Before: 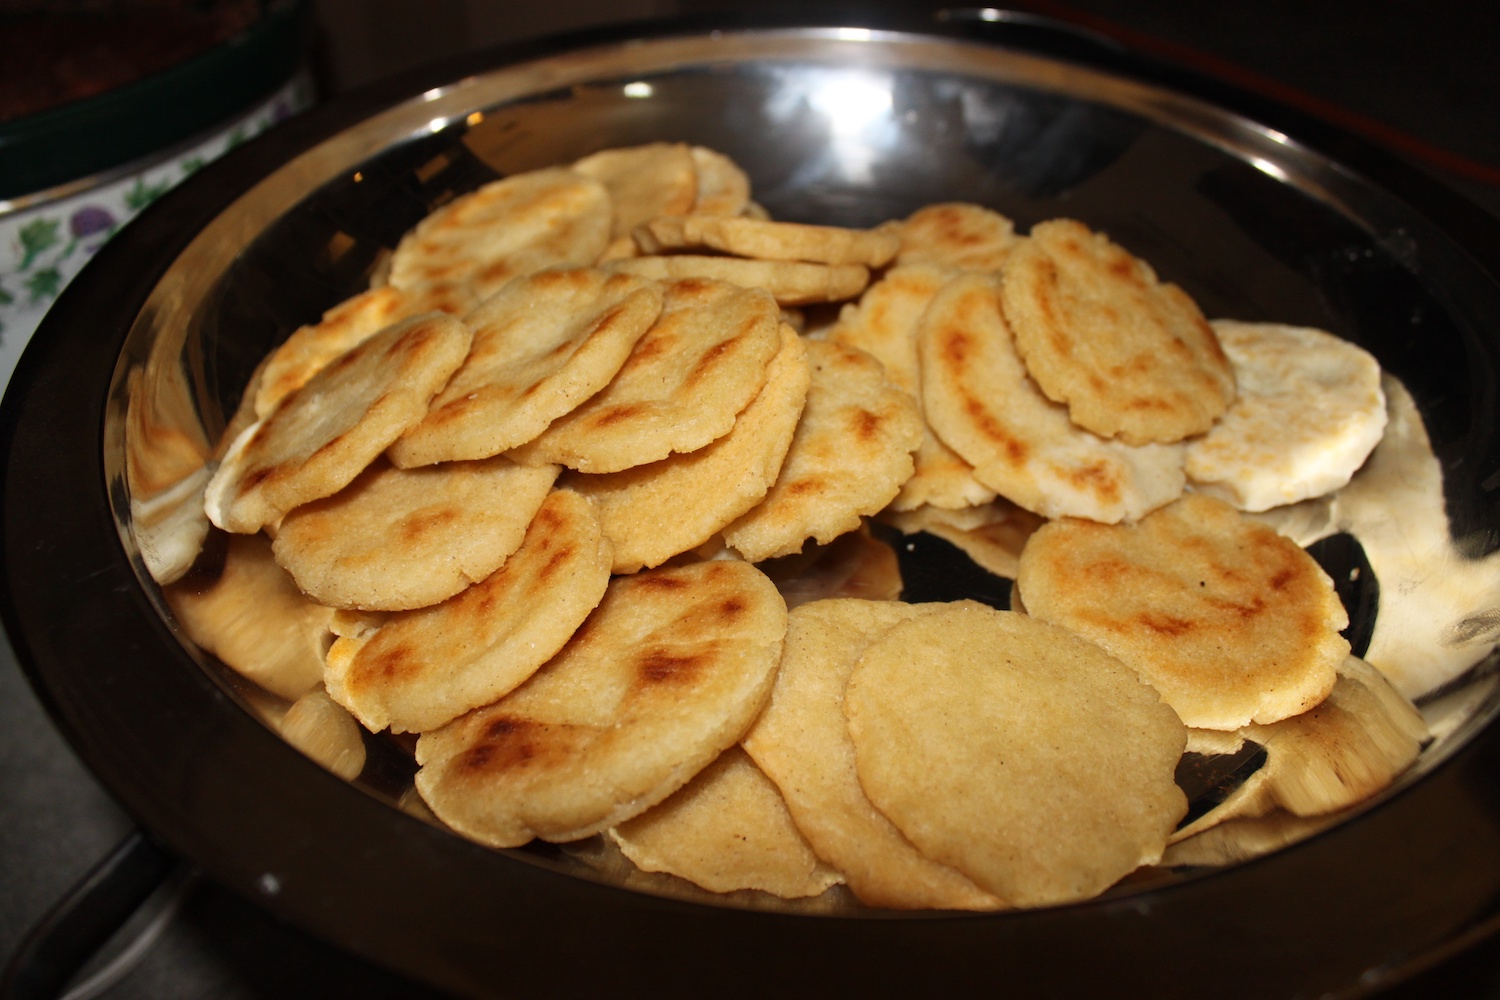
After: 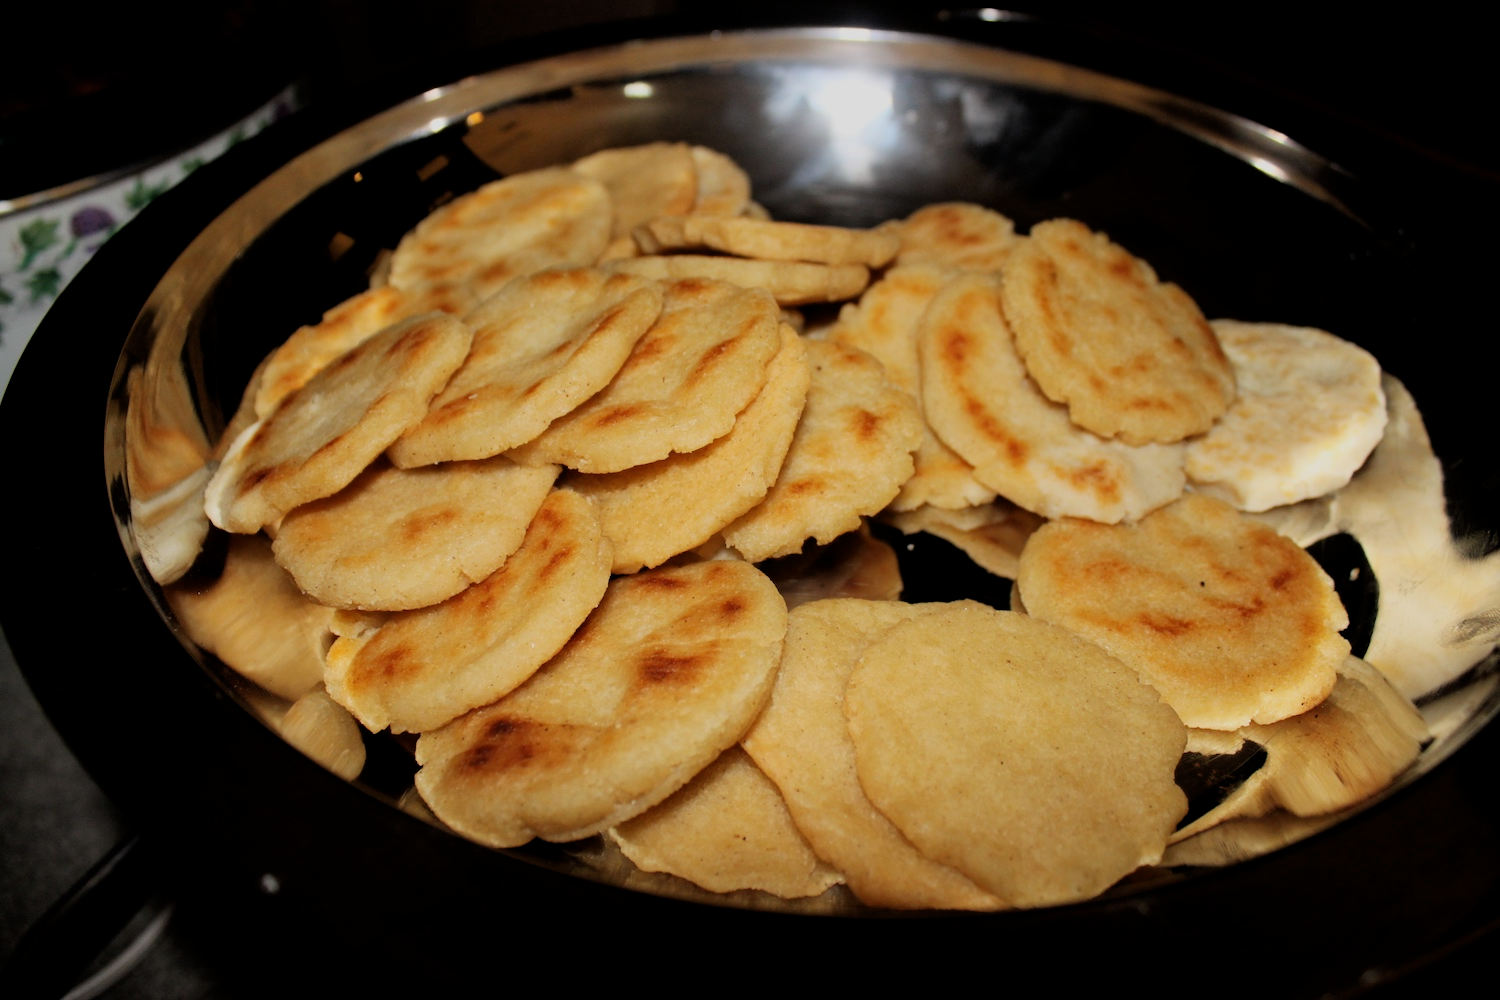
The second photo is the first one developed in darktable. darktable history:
filmic rgb: black relative exposure -7.56 EV, white relative exposure 4.6 EV, threshold 3.01 EV, structure ↔ texture 99.52%, target black luminance 0%, hardness 3.55, latitude 50.35%, contrast 1.029, highlights saturation mix 8.55%, shadows ↔ highlights balance -0.136%, color science v6 (2022), enable highlight reconstruction true
